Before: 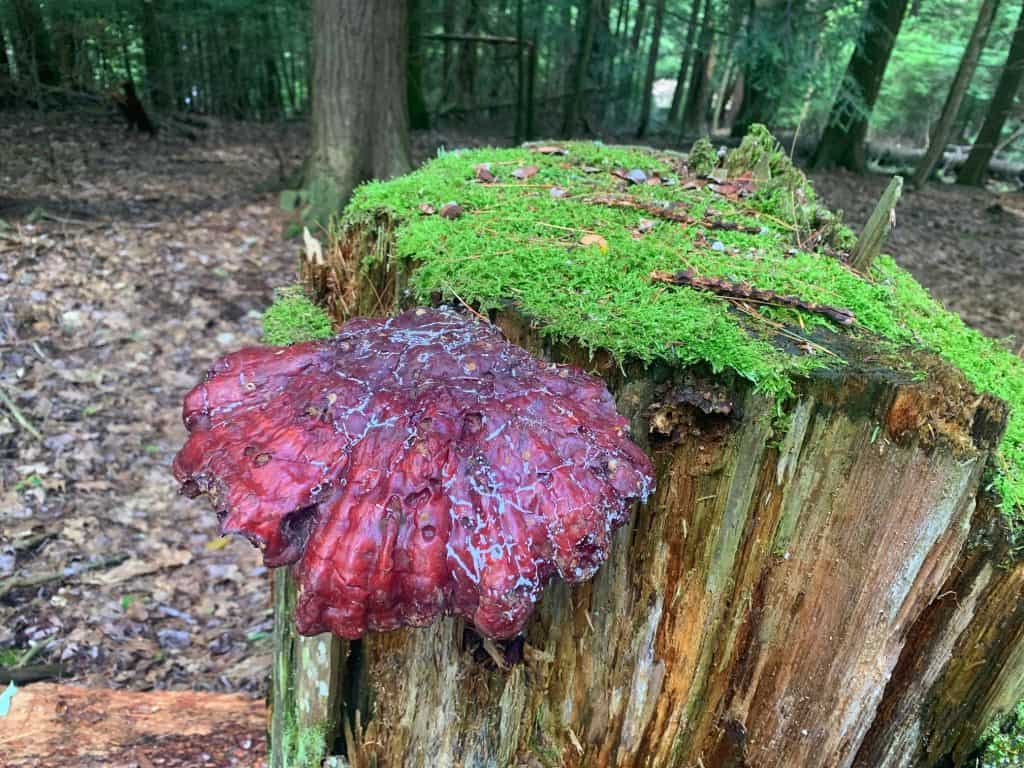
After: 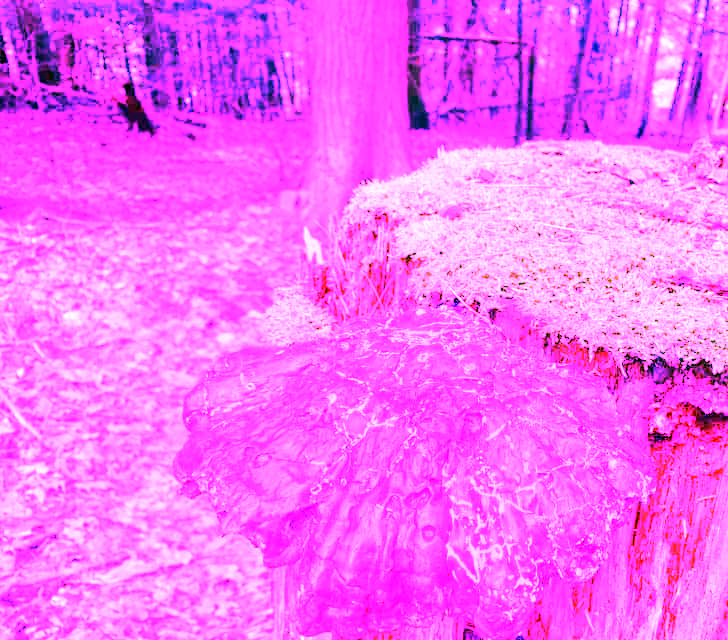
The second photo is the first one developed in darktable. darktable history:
crop: right 28.885%, bottom 16.626%
white balance: red 8, blue 8
